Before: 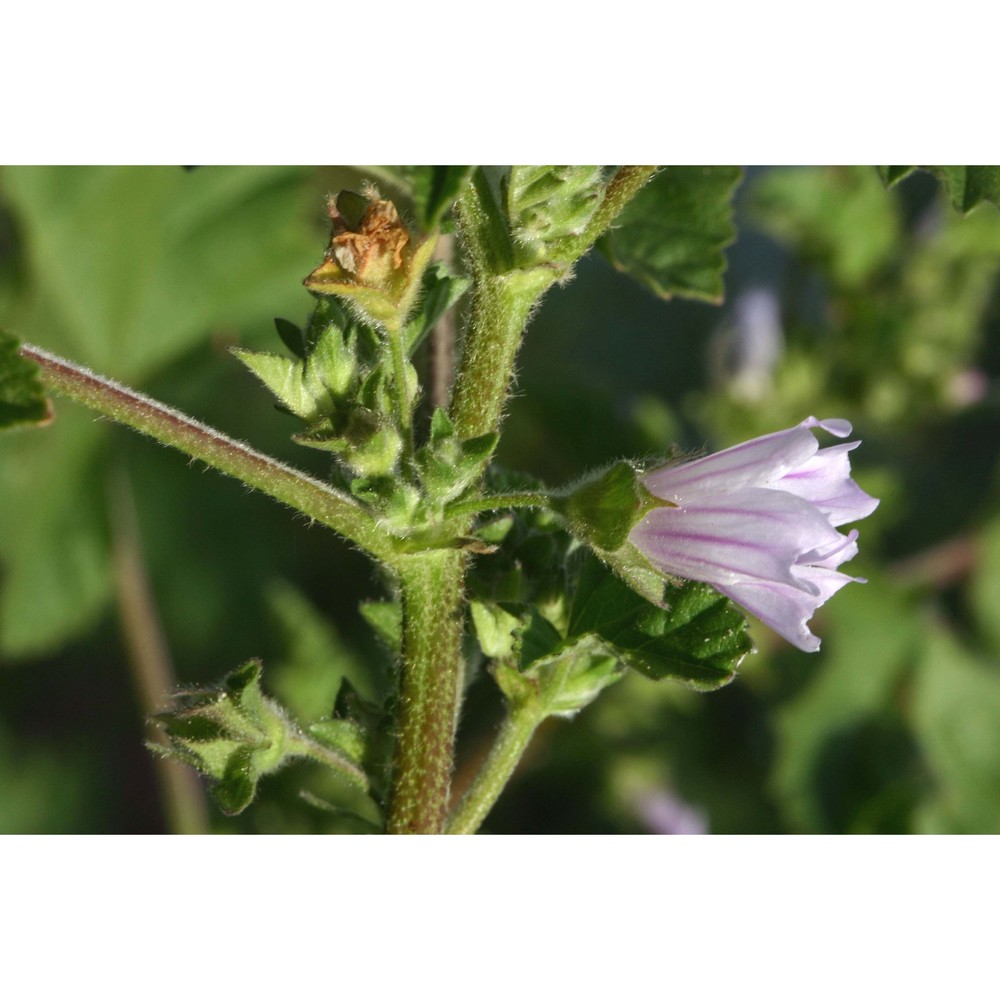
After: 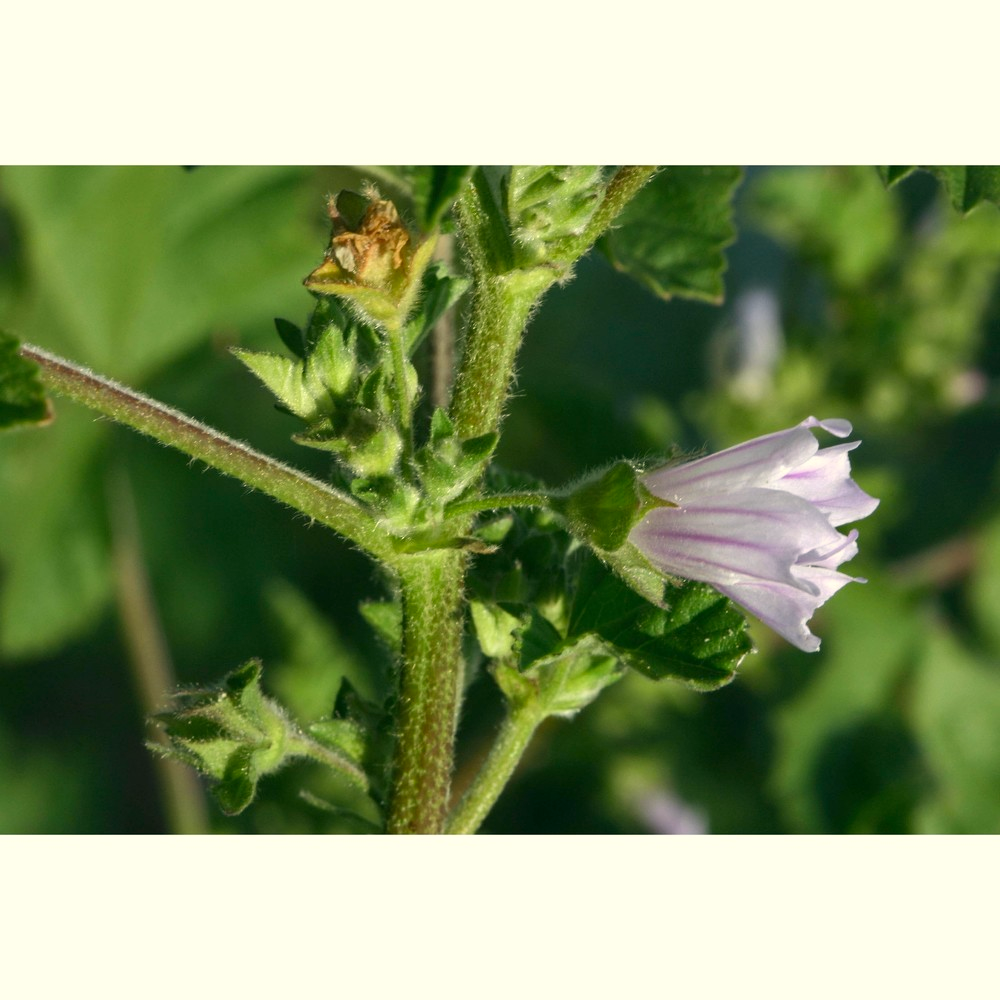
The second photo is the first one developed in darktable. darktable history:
color correction: highlights a* -0.496, highlights b* 9.5, shadows a* -9.36, shadows b* 1.33
